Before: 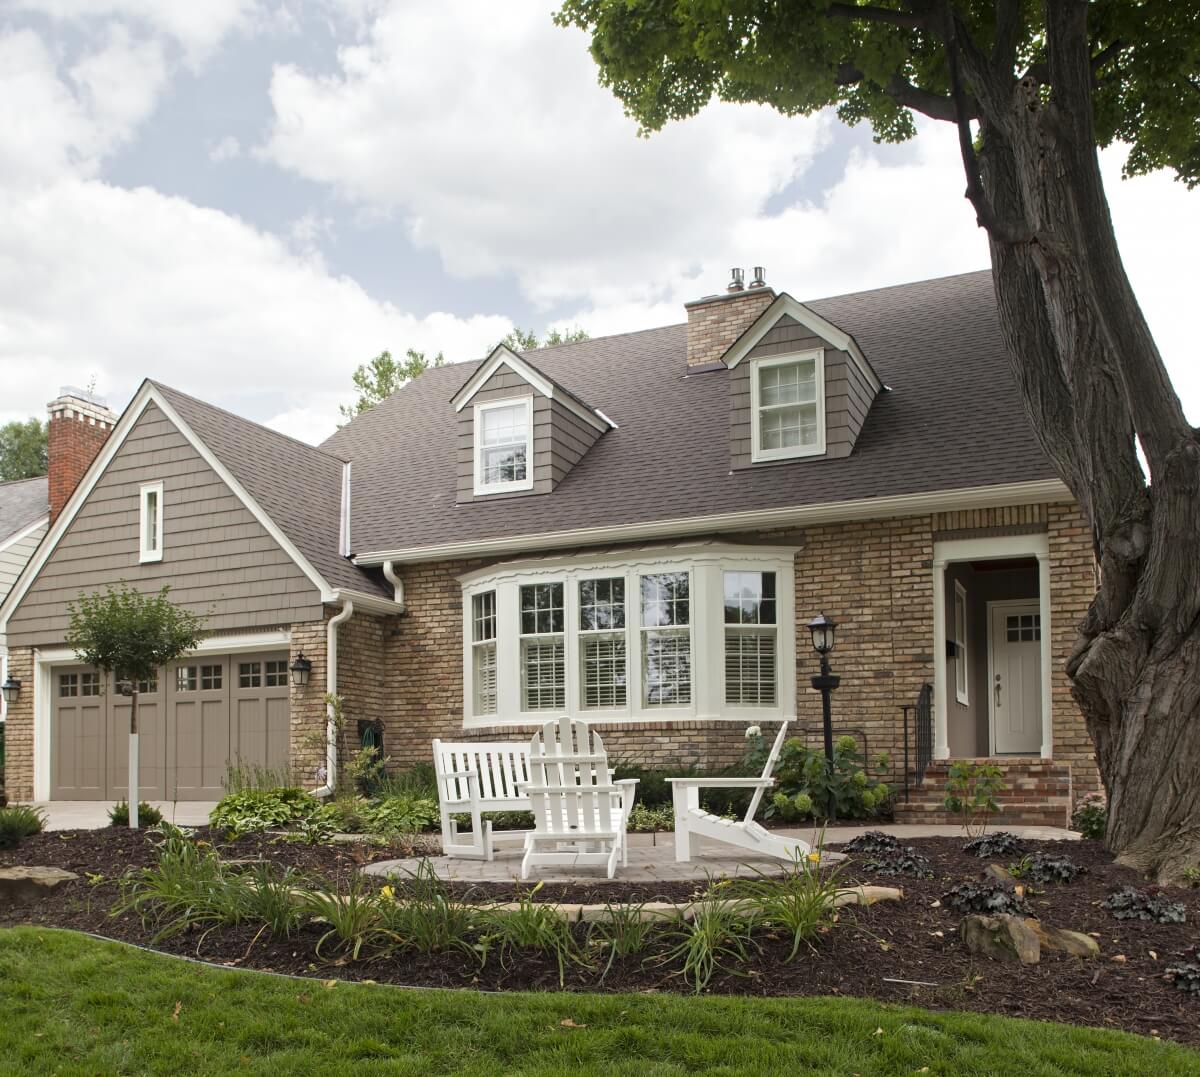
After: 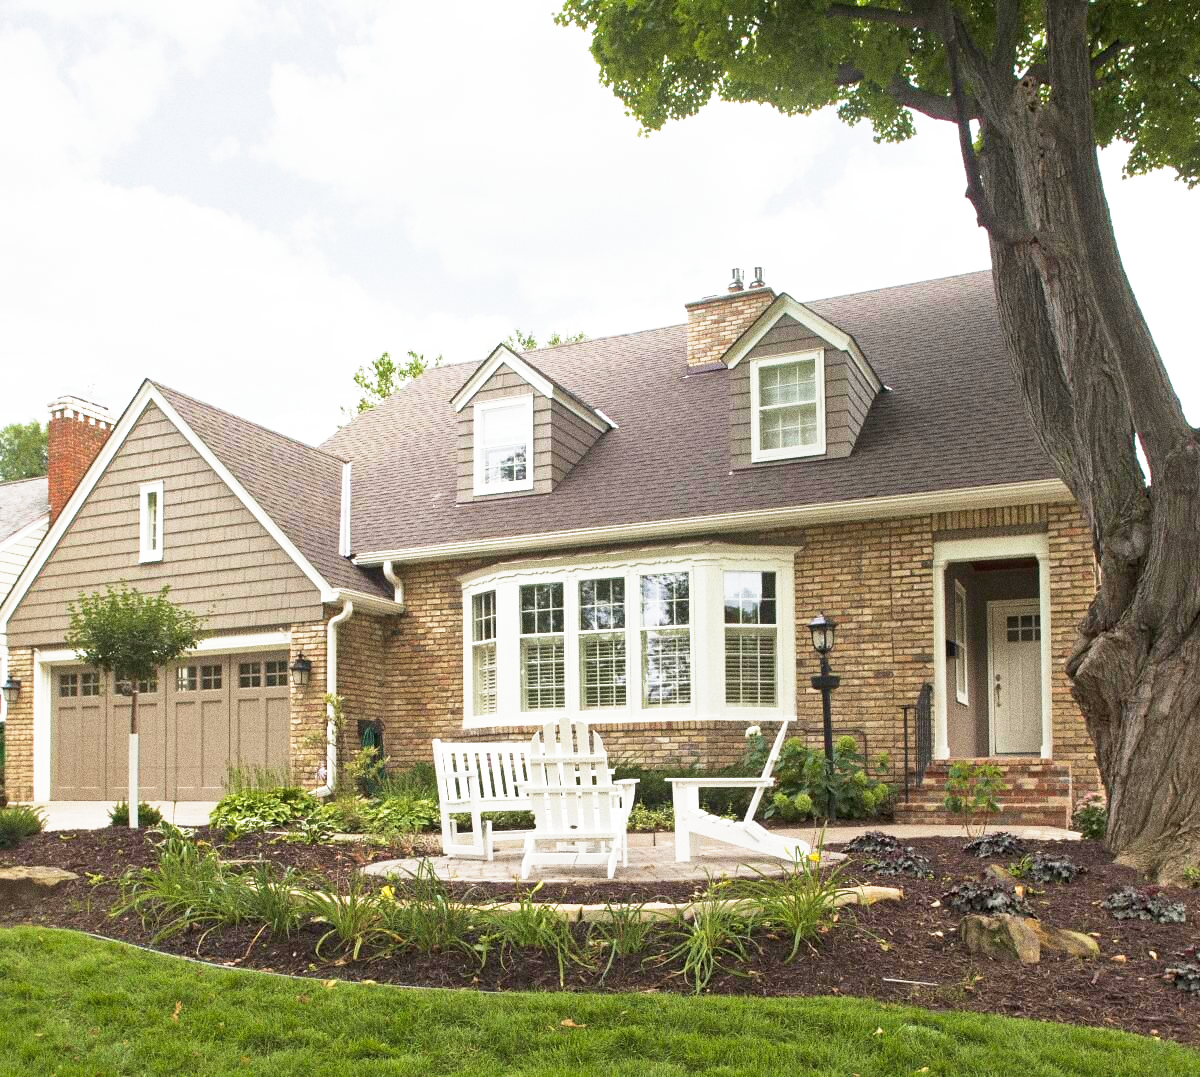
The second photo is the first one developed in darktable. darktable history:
velvia: on, module defaults
base curve: curves: ch0 [(0, 0) (0.495, 0.917) (1, 1)], preserve colors none
grain: coarseness 0.09 ISO, strength 40%
shadows and highlights: on, module defaults
